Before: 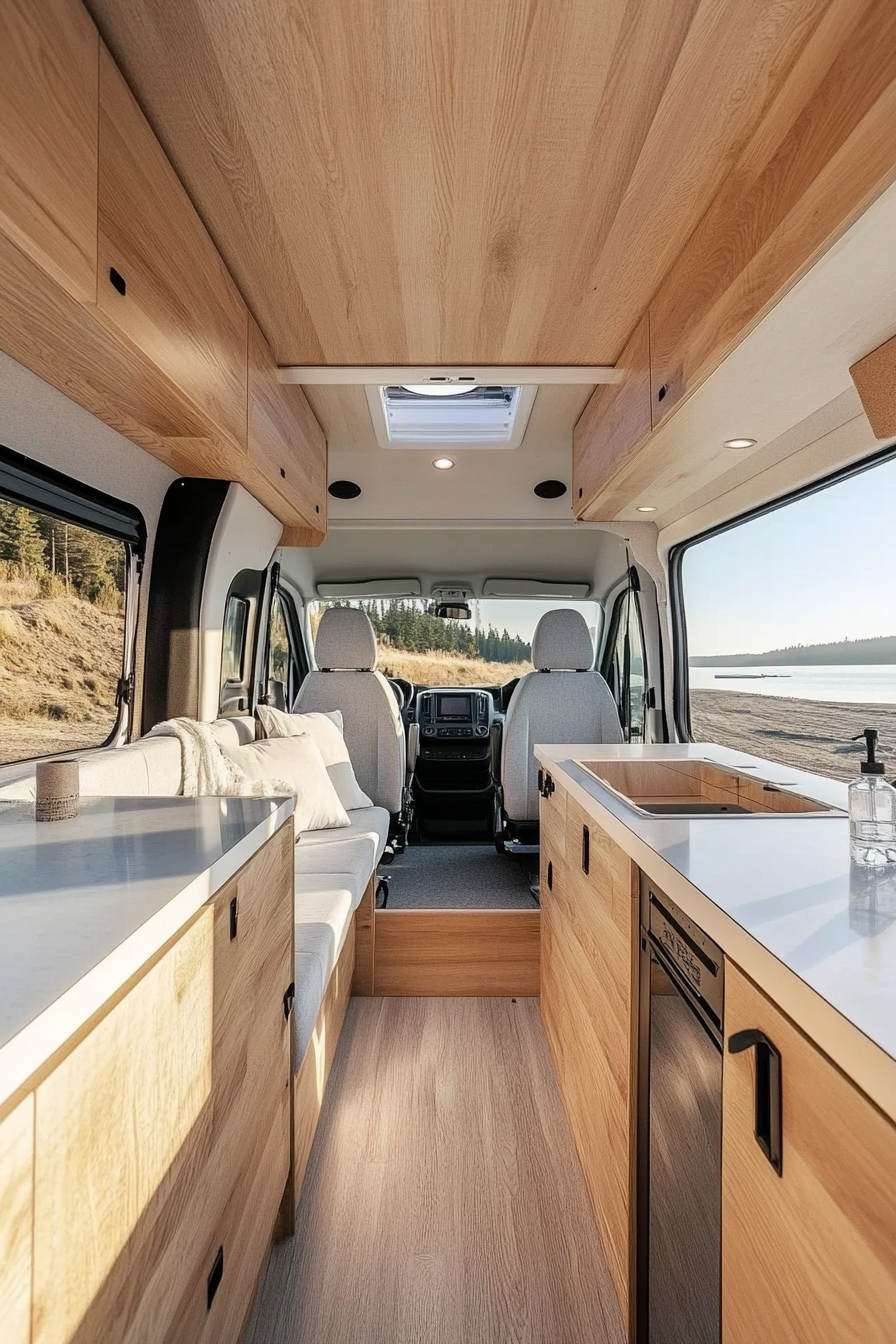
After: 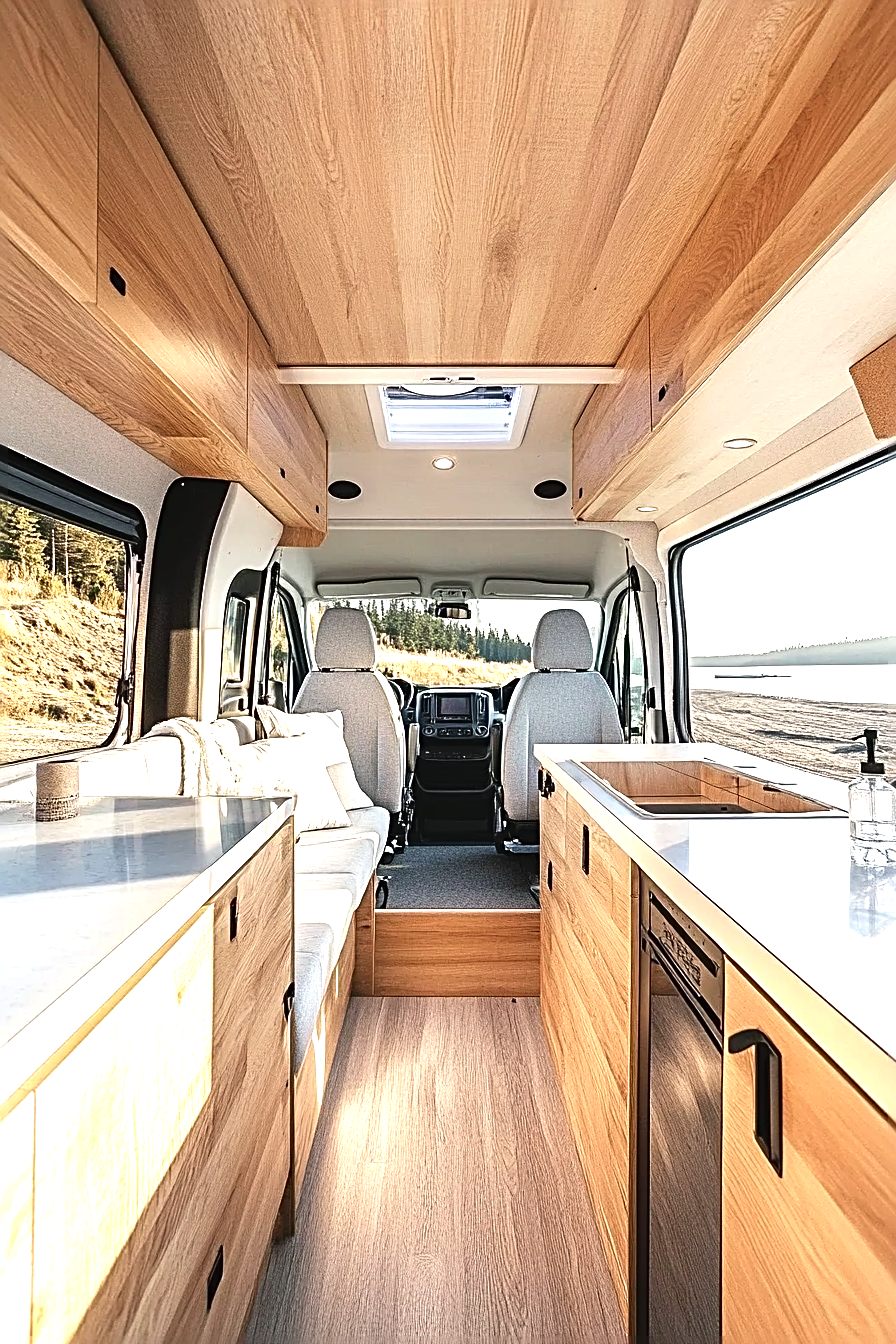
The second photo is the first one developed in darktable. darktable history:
exposure: black level correction -0.005, exposure 1.006 EV, compensate highlight preservation false
contrast brightness saturation: contrast 0.07, brightness -0.133, saturation 0.062
sharpen: radius 3.005, amount 0.761
local contrast: mode bilateral grid, contrast 100, coarseness 100, detail 89%, midtone range 0.2
